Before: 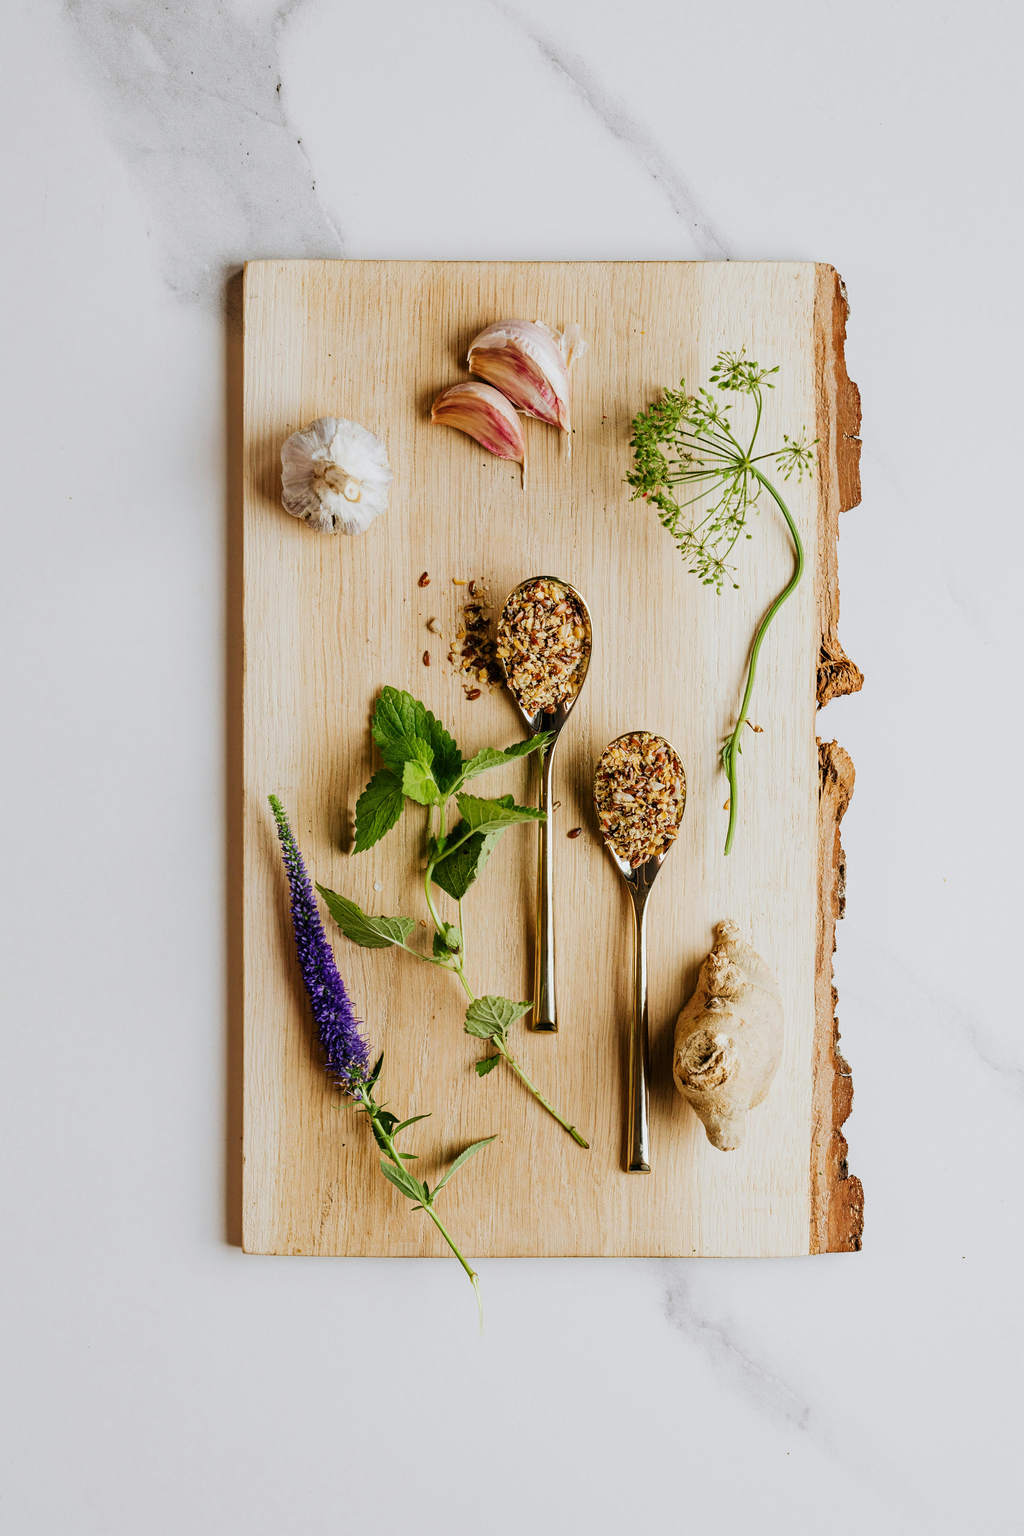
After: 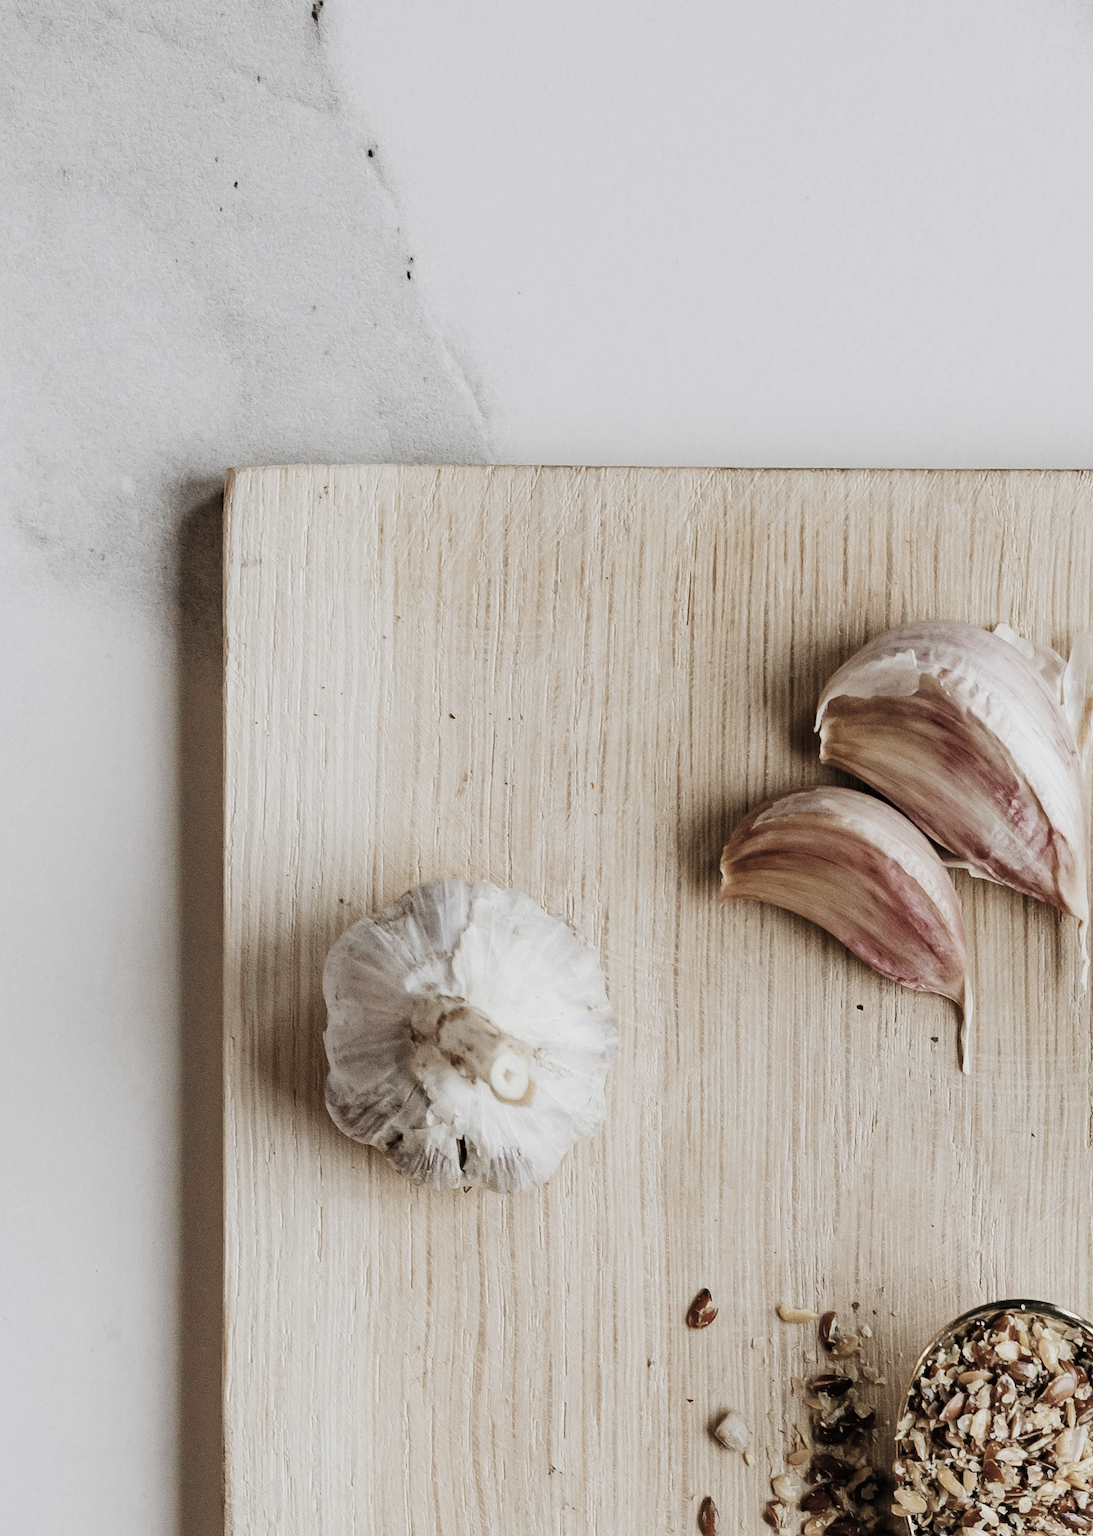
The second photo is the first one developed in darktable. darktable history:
color correction: highlights b* 0.018, saturation 0.528
color zones: curves: ch0 [(0, 0.5) (0.125, 0.4) (0.25, 0.5) (0.375, 0.4) (0.5, 0.4) (0.625, 0.35) (0.75, 0.35) (0.875, 0.5)]; ch1 [(0, 0.35) (0.125, 0.45) (0.25, 0.35) (0.375, 0.35) (0.5, 0.35) (0.625, 0.35) (0.75, 0.45) (0.875, 0.35)]; ch2 [(0, 0.6) (0.125, 0.5) (0.25, 0.5) (0.375, 0.6) (0.5, 0.6) (0.625, 0.5) (0.75, 0.5) (0.875, 0.5)]
tone equalizer: on, module defaults
crop: left 15.507%, top 5.462%, right 44.063%, bottom 56.655%
